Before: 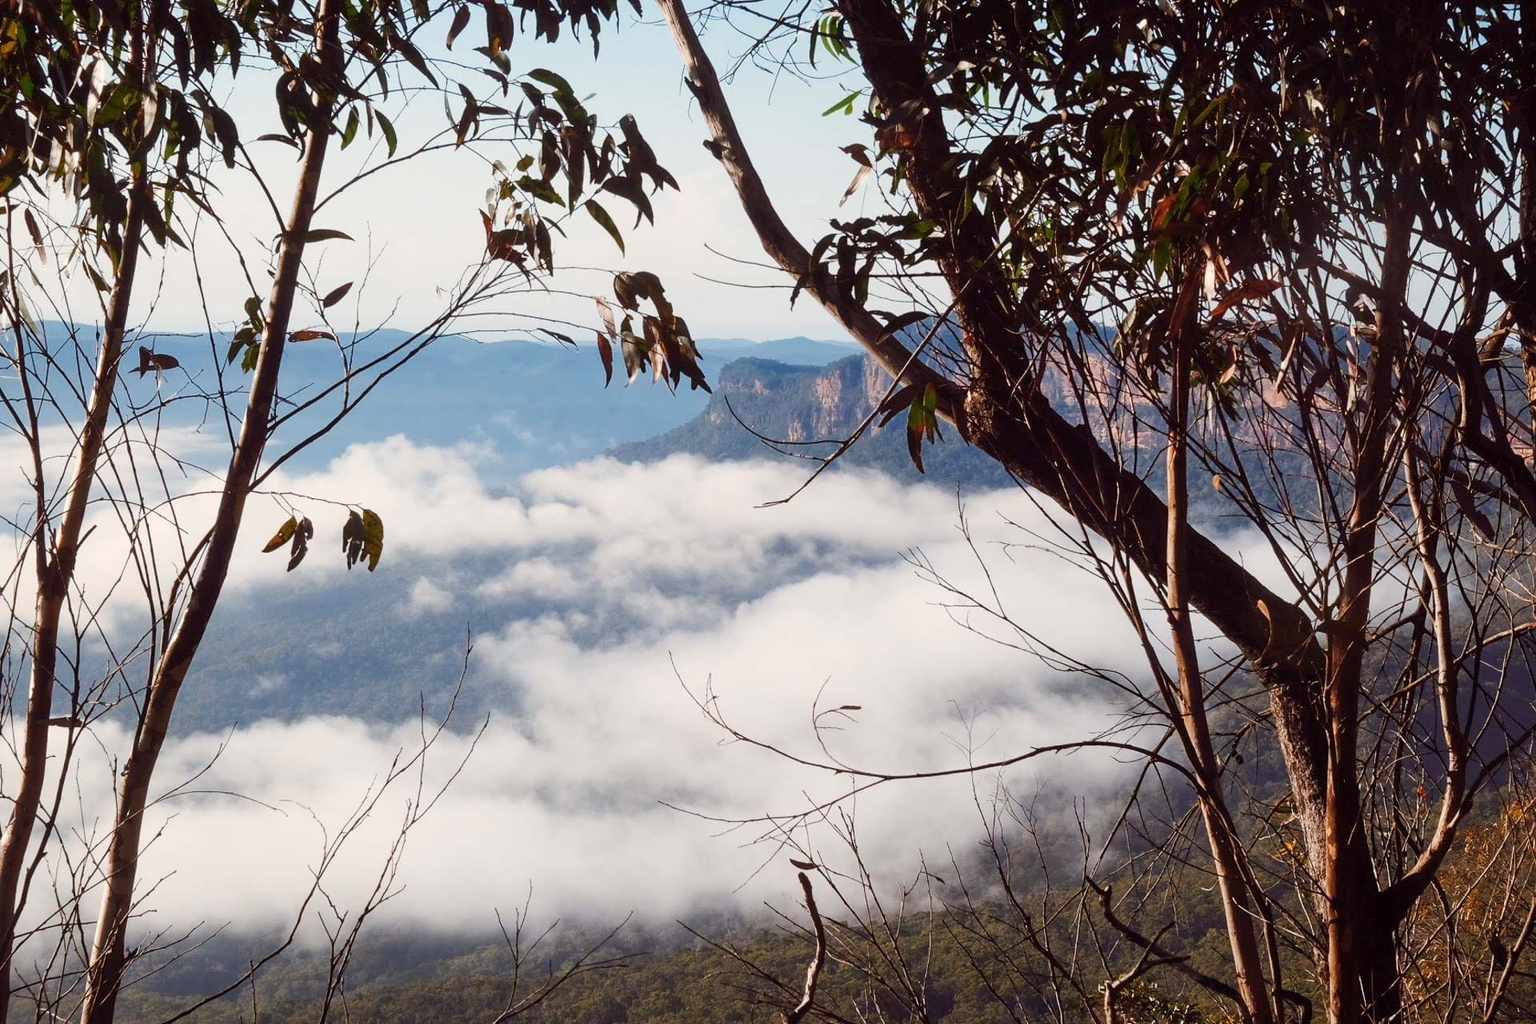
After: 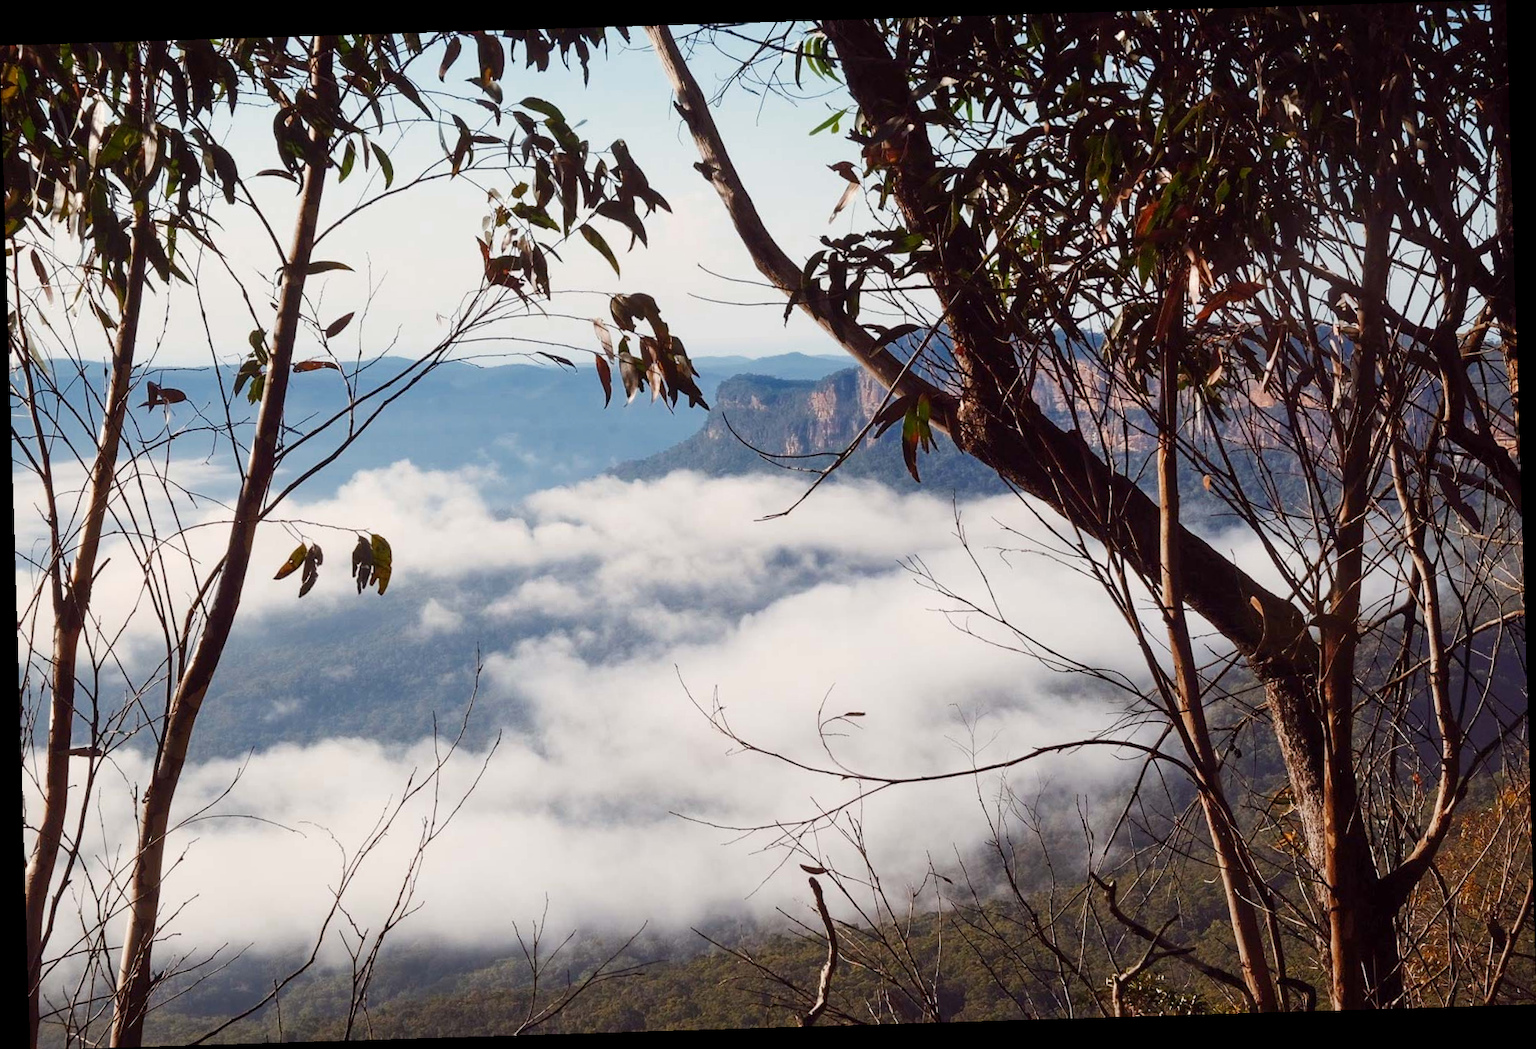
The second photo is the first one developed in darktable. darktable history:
color zones: curves: ch0 [(0, 0.444) (0.143, 0.442) (0.286, 0.441) (0.429, 0.441) (0.571, 0.441) (0.714, 0.441) (0.857, 0.442) (1, 0.444)]
rotate and perspective: rotation -1.75°, automatic cropping off
